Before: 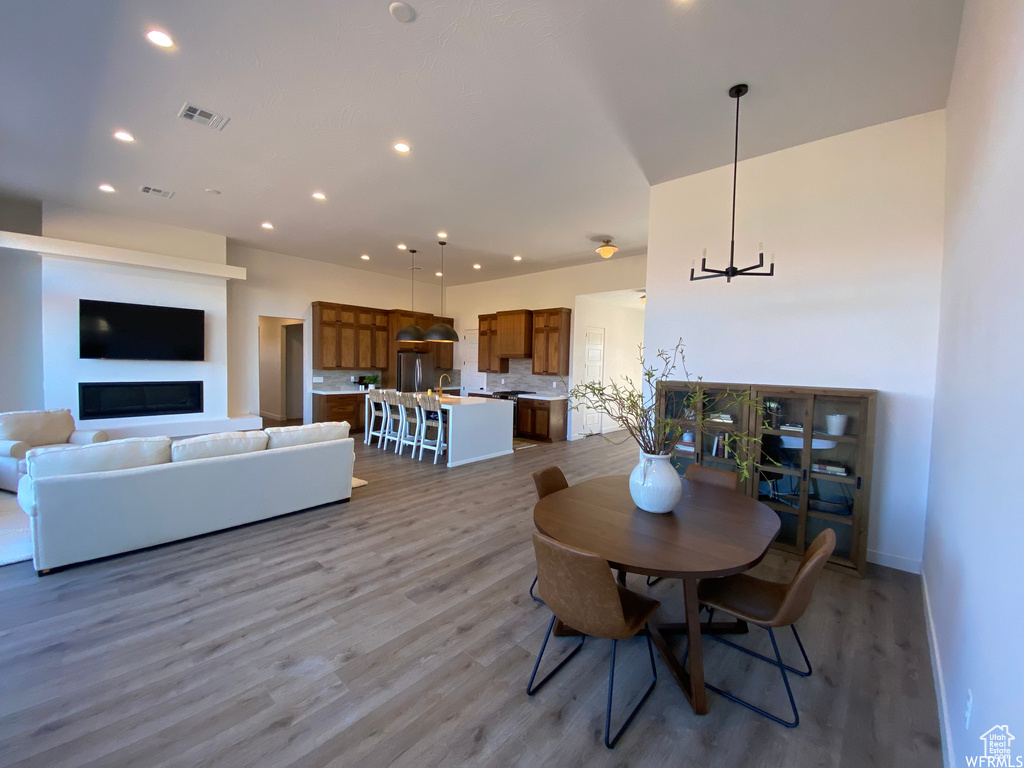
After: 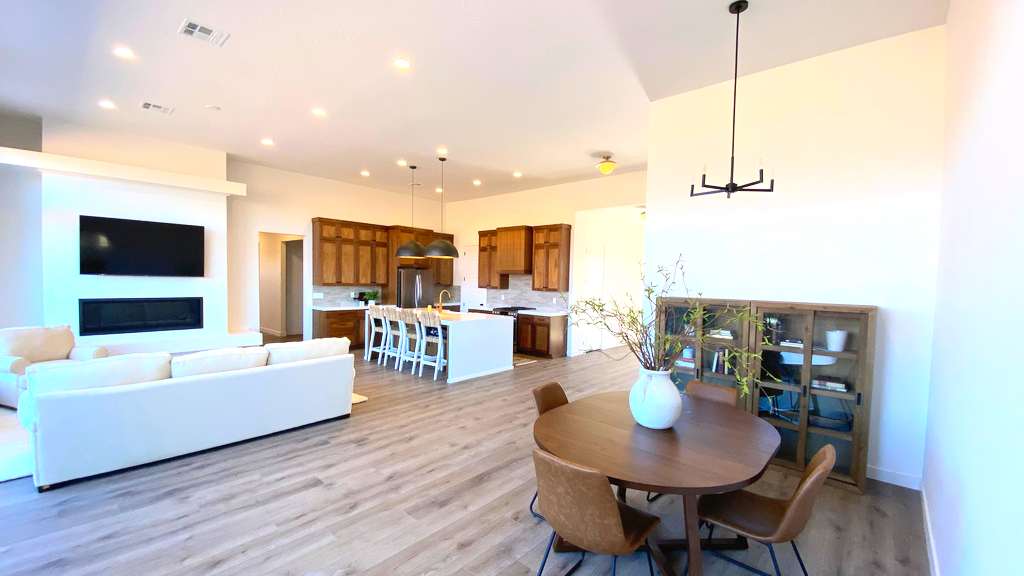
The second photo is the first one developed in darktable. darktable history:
crop: top 11.026%, bottom 13.942%
contrast brightness saturation: contrast 0.198, brightness 0.169, saturation 0.23
exposure: black level correction 0, exposure 0.702 EV, compensate highlight preservation false
